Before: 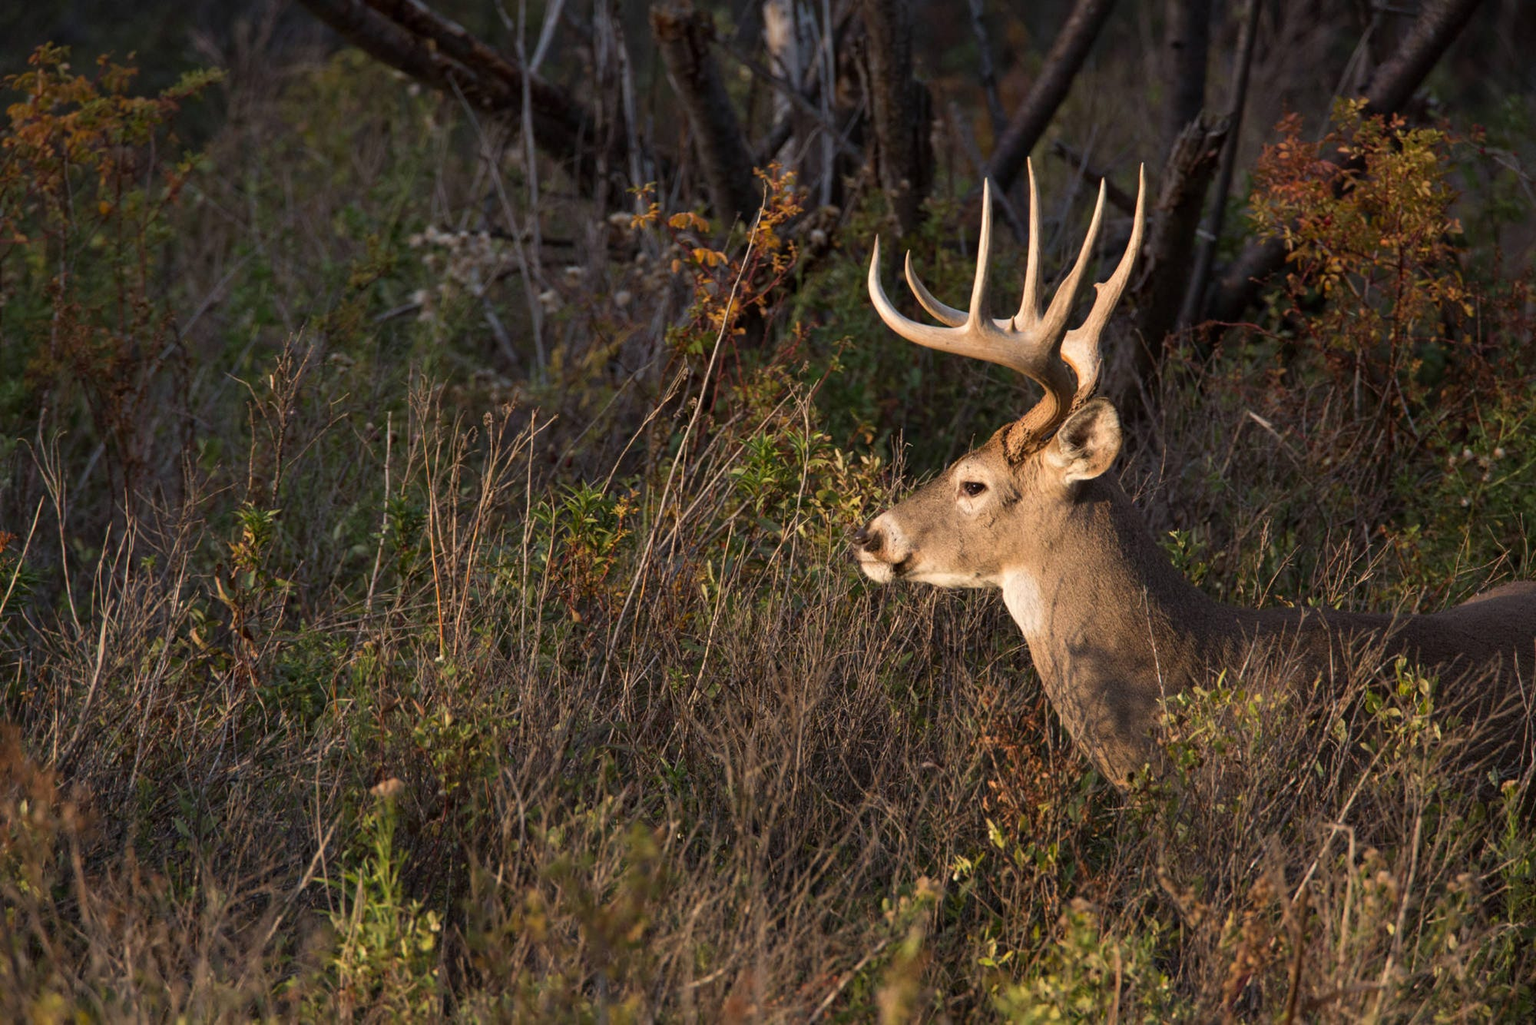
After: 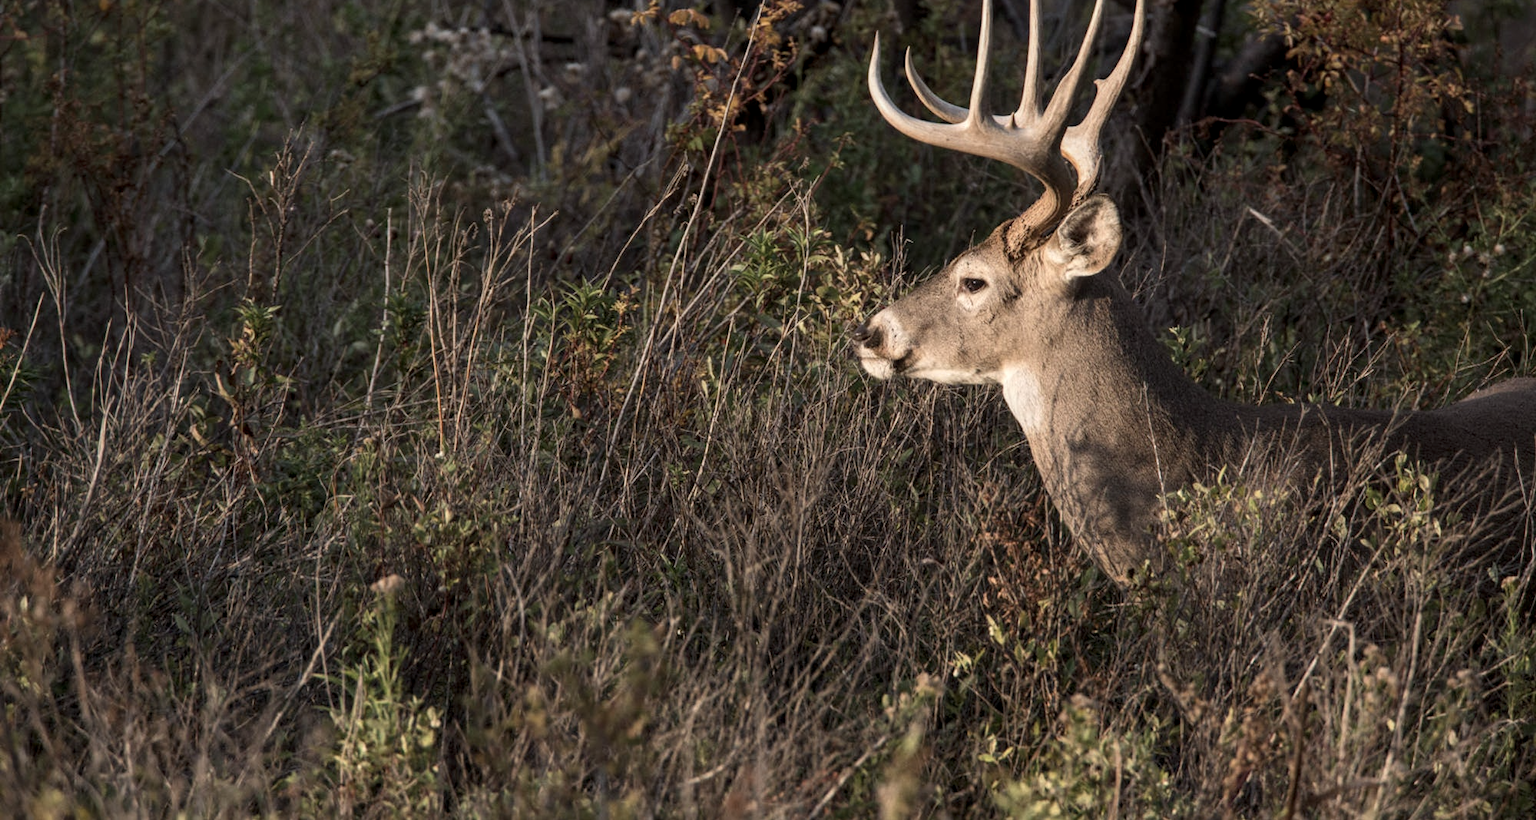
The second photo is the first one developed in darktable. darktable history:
contrast brightness saturation: contrast 0.099, saturation -0.353
crop and rotate: top 19.88%
local contrast: on, module defaults
